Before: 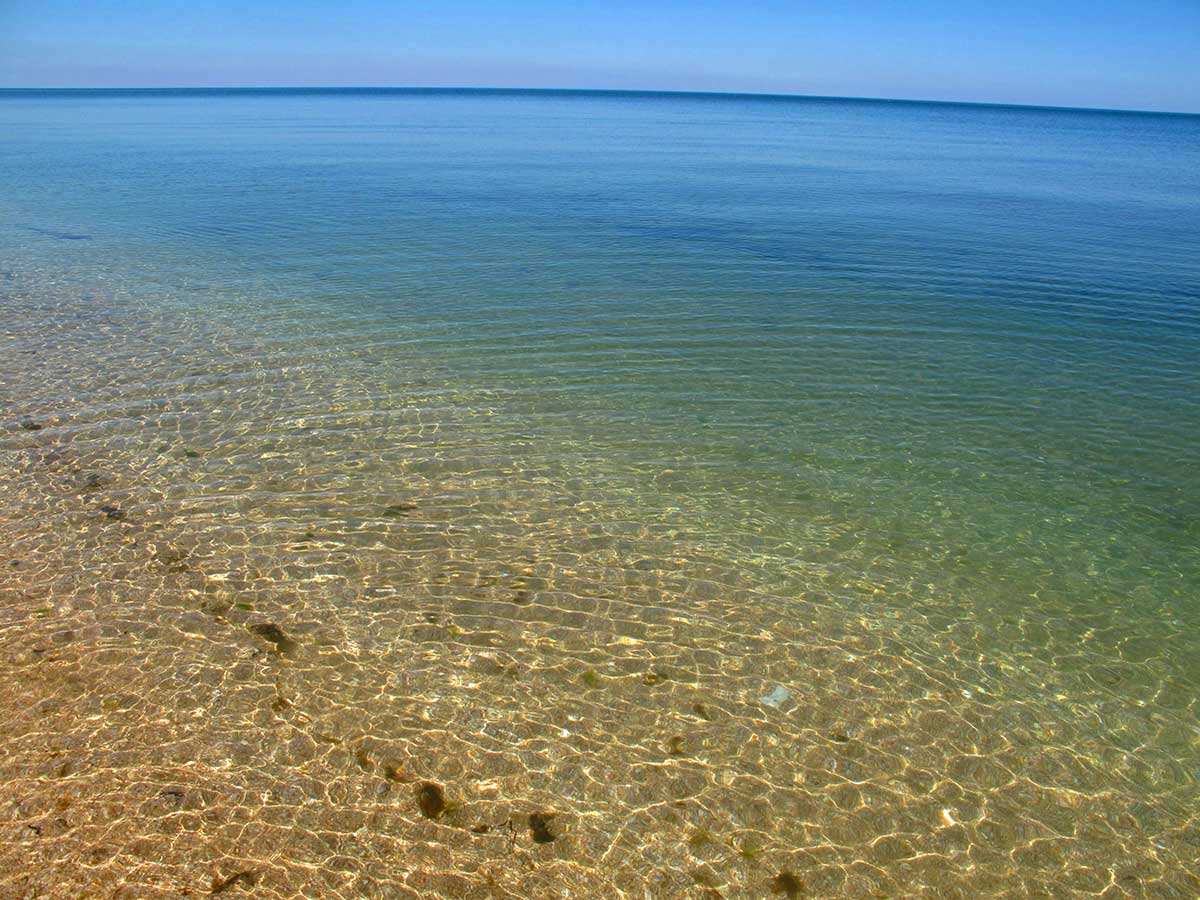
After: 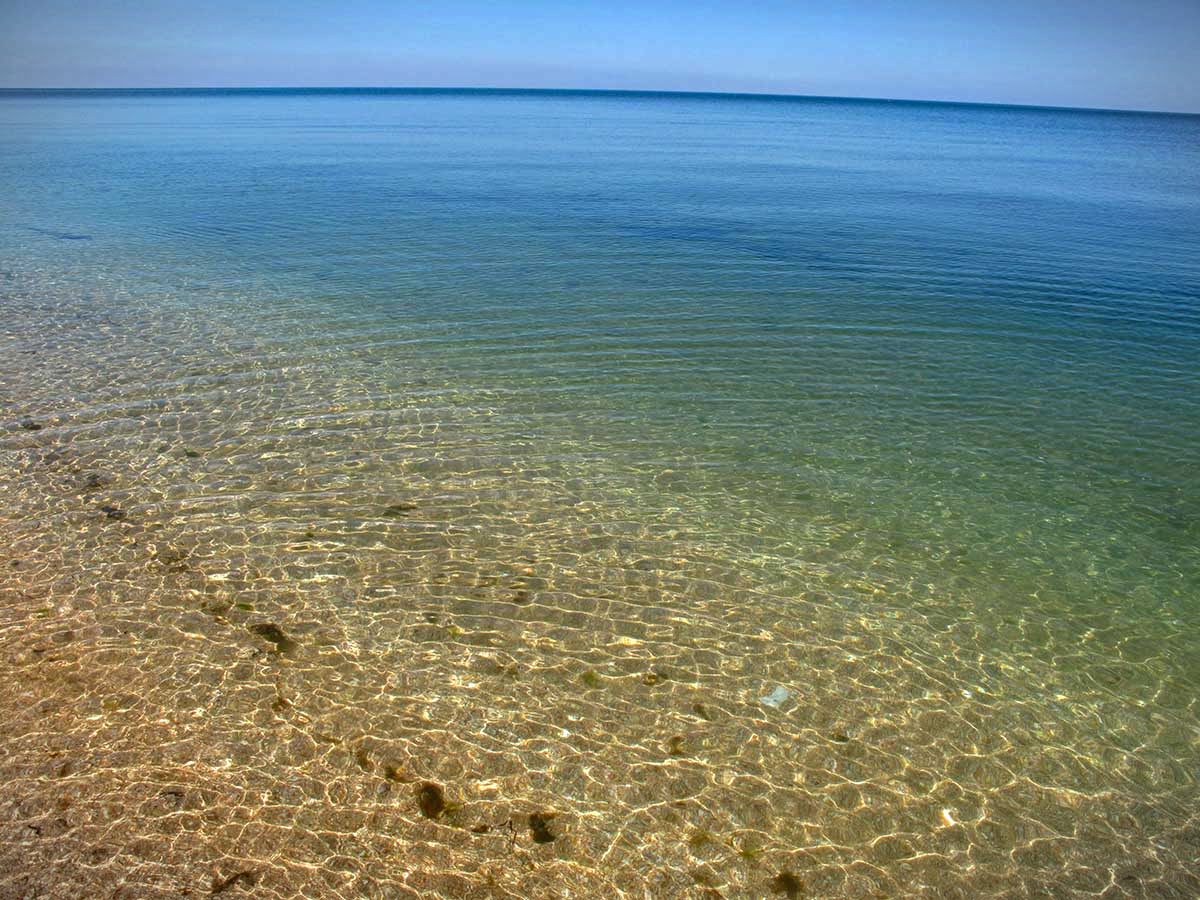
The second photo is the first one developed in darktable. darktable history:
vignetting: fall-off start 100%, brightness -0.406, saturation -0.3, width/height ratio 1.324, dithering 8-bit output, unbound false
local contrast: on, module defaults
